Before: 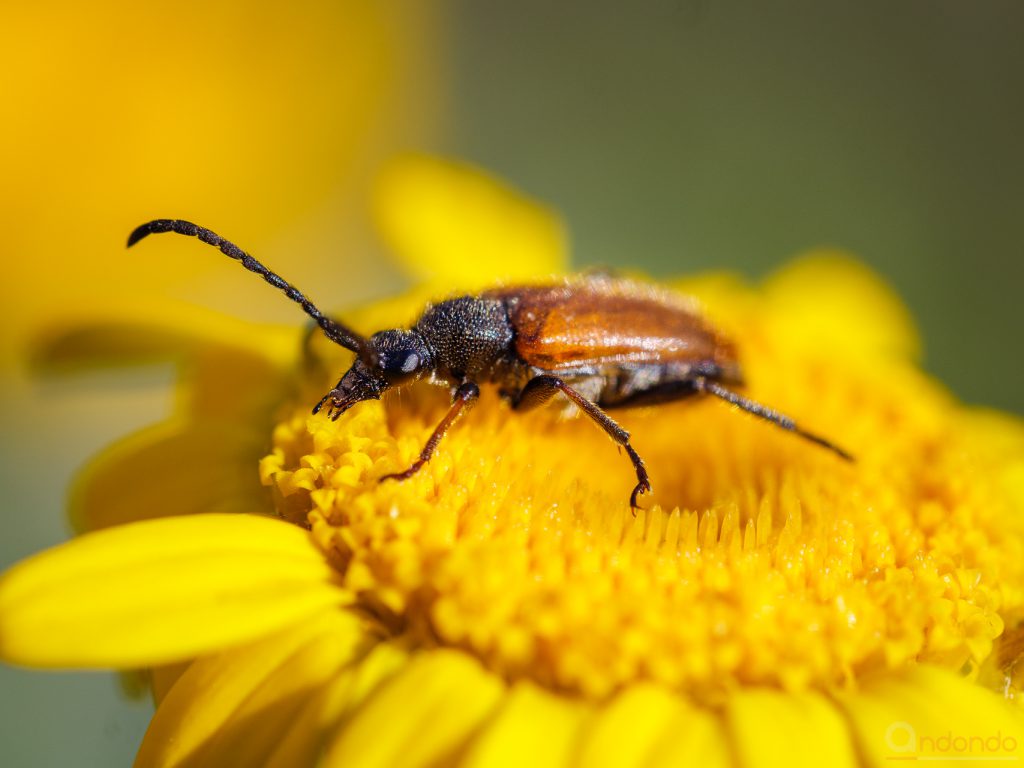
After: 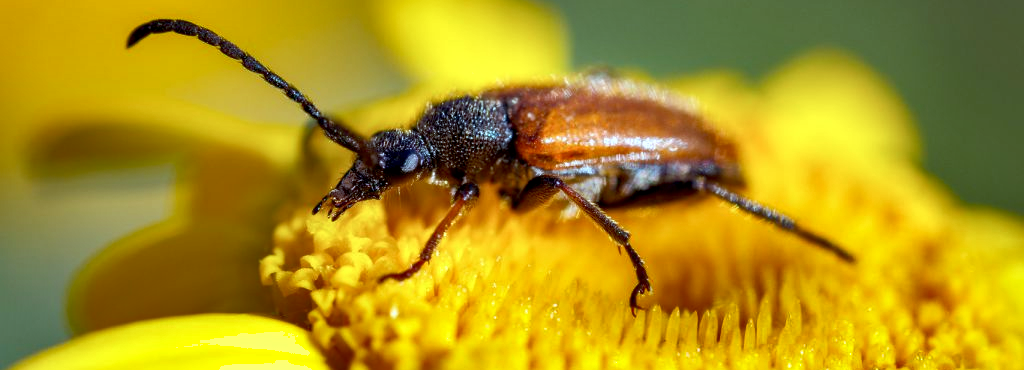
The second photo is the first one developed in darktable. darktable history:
exposure: black level correction 0.005, exposure 0.284 EV, compensate highlight preservation false
crop and rotate: top 26.078%, bottom 25.699%
shadows and highlights: radius 101.01, shadows 50.65, highlights -65.01, soften with gaussian
color correction: highlights a* -10.65, highlights b* -19.4
haze removal: compatibility mode true, adaptive false
